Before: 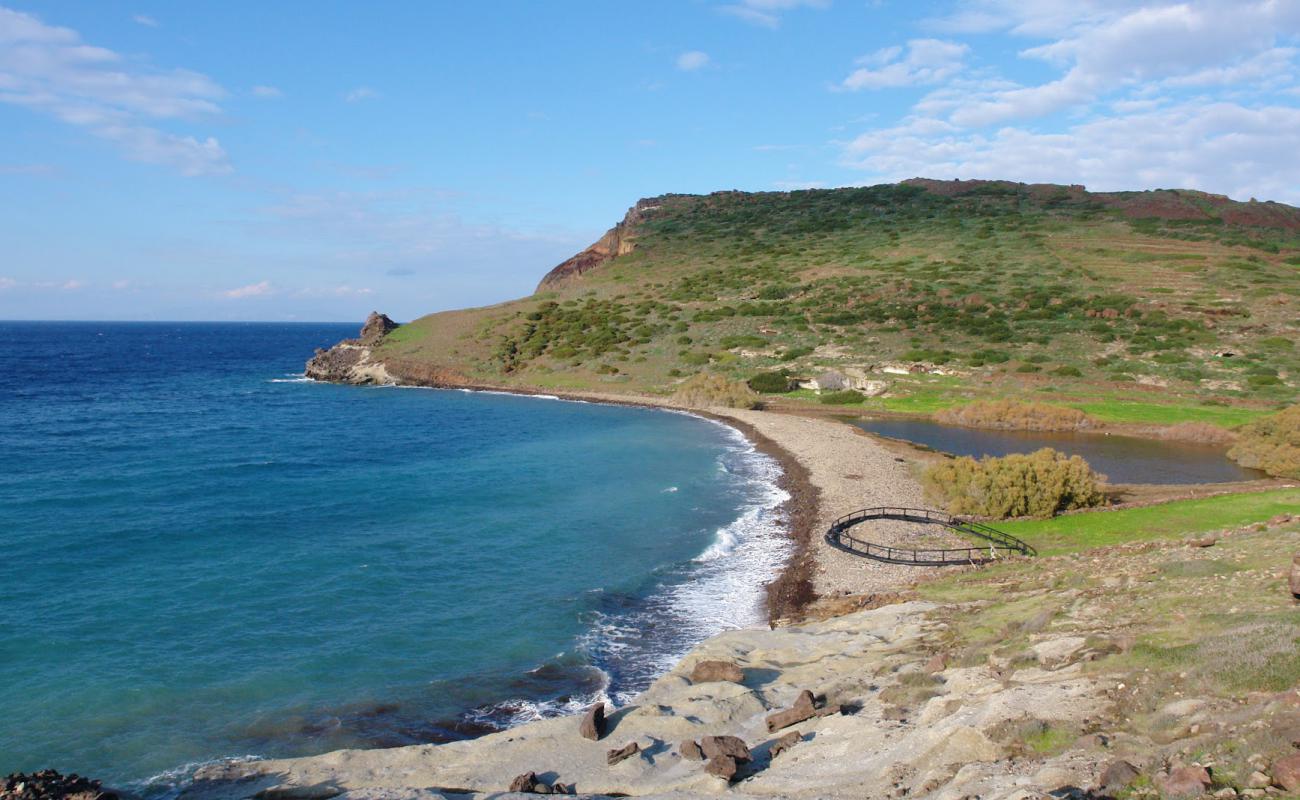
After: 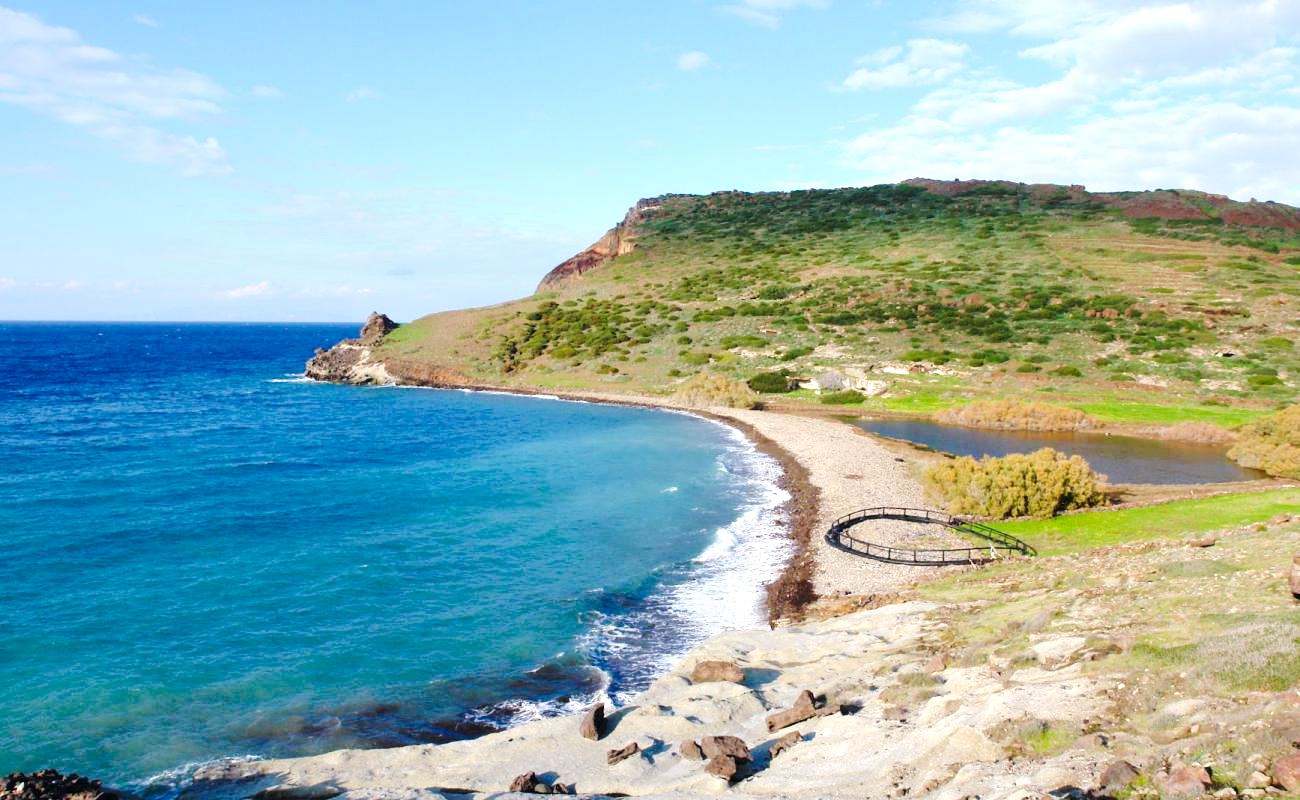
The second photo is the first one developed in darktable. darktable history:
tone curve: curves: ch0 [(0, 0) (0.126, 0.061) (0.338, 0.285) (0.494, 0.518) (0.703, 0.762) (1, 1)]; ch1 [(0, 0) (0.389, 0.313) (0.457, 0.442) (0.5, 0.501) (0.55, 0.578) (1, 1)]; ch2 [(0, 0) (0.44, 0.424) (0.501, 0.499) (0.557, 0.564) (0.613, 0.67) (0.707, 0.746) (1, 1)], preserve colors none
exposure: exposure 0.642 EV, compensate highlight preservation false
